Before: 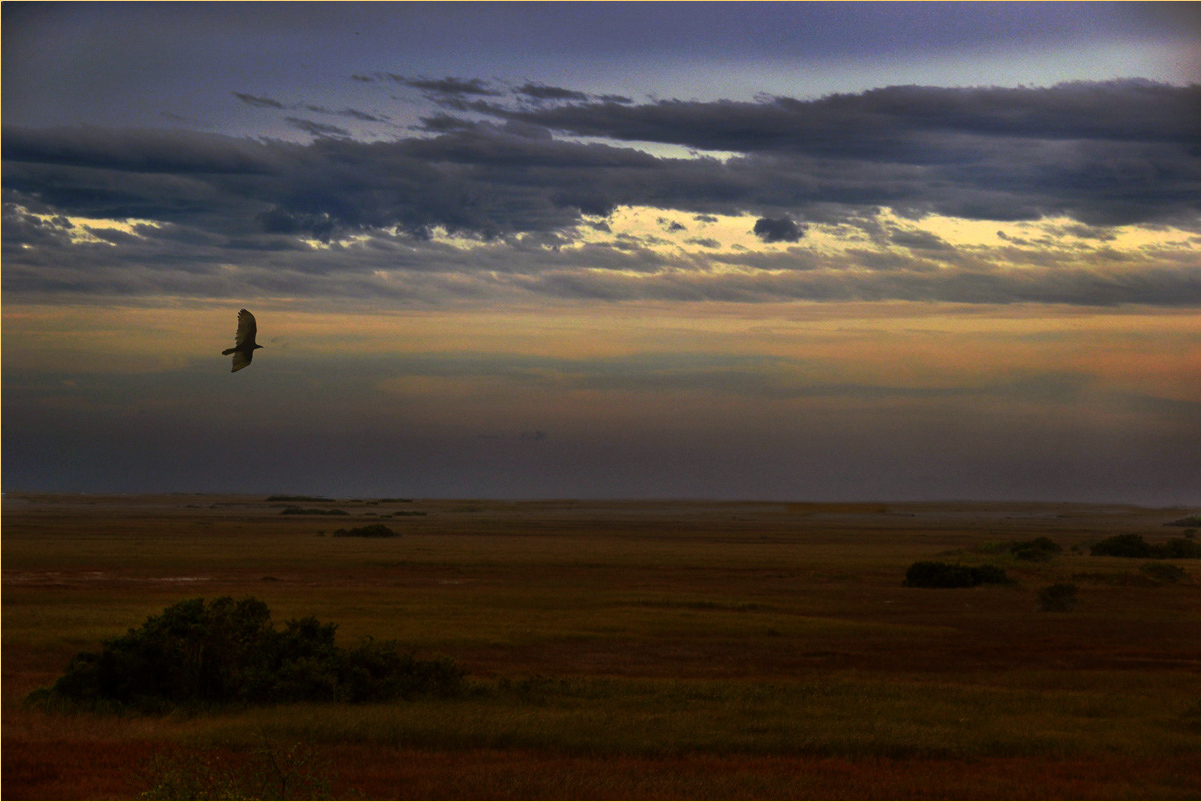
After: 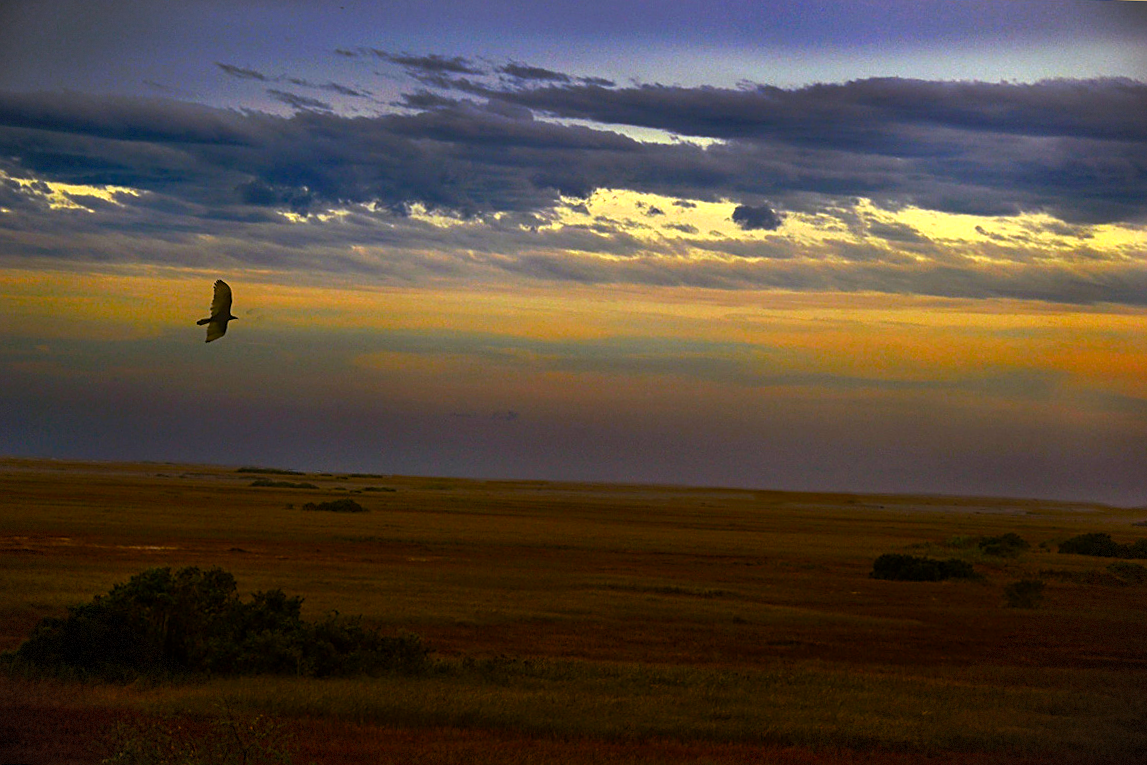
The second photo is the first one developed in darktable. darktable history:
crop and rotate: angle -1.82°
color balance rgb: perceptual saturation grading › global saturation 34.747%, perceptual saturation grading › highlights -25.527%, perceptual saturation grading › shadows 49.995%, perceptual brilliance grading › global brilliance 11.479%, global vibrance 20%
vignetting: fall-off start 99.52%, width/height ratio 1.321, dithering 8-bit output
sharpen: on, module defaults
